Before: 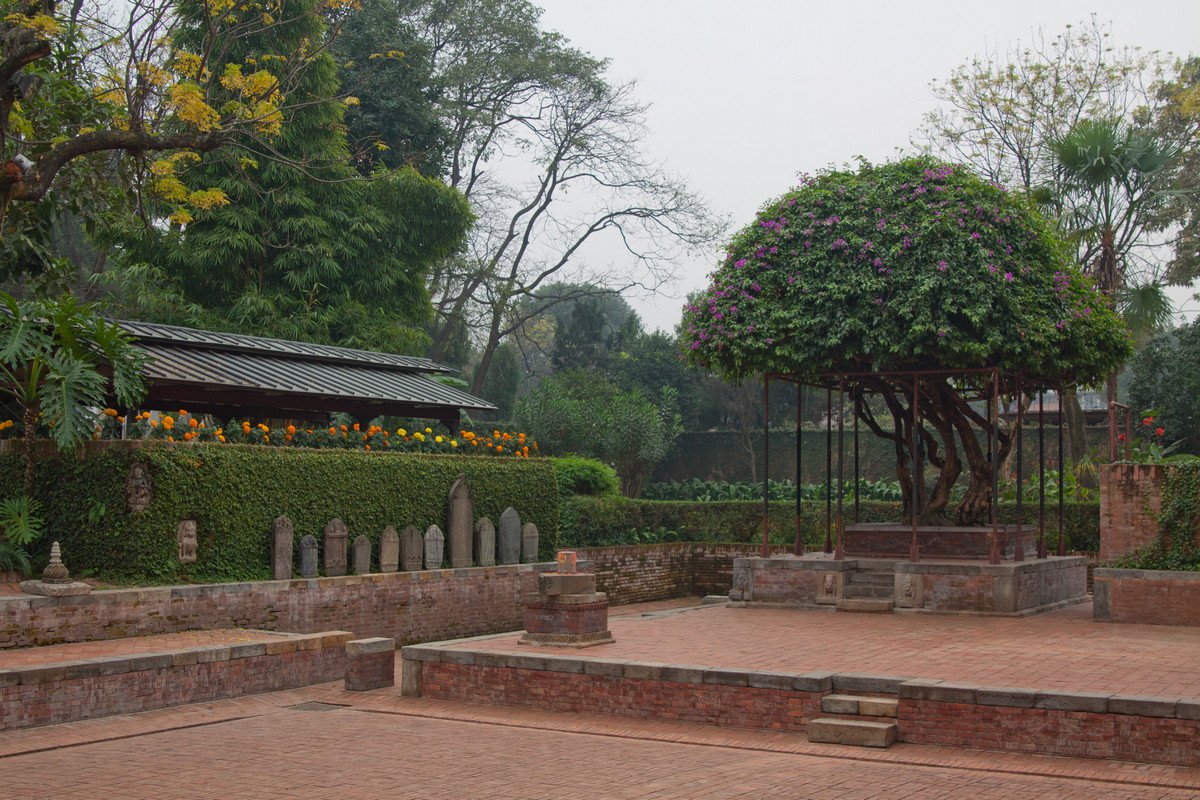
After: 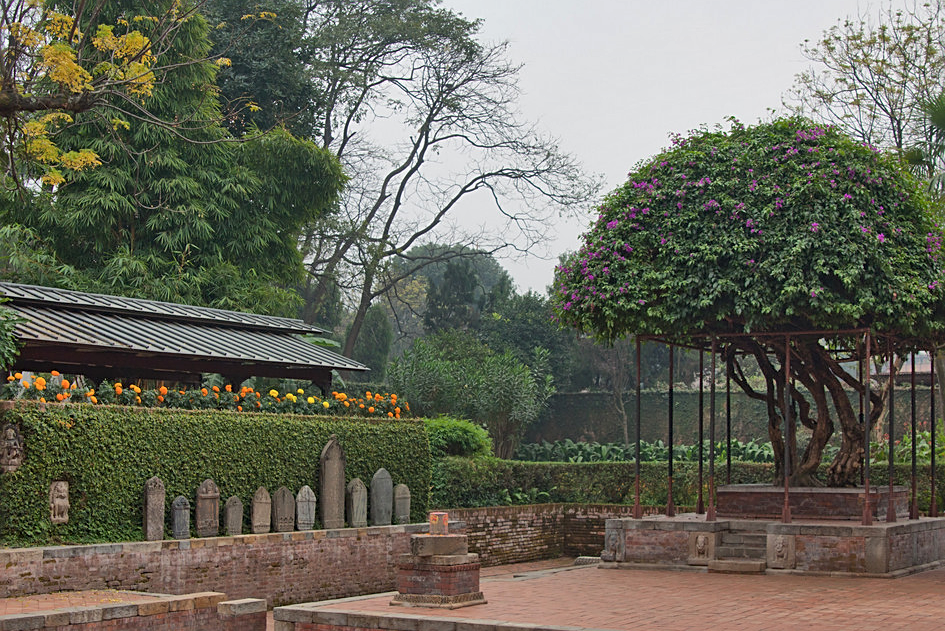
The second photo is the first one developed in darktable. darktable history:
sharpen: on, module defaults
shadows and highlights: shadows 60.43, soften with gaussian
crop and rotate: left 10.676%, top 5.036%, right 10.495%, bottom 15.966%
